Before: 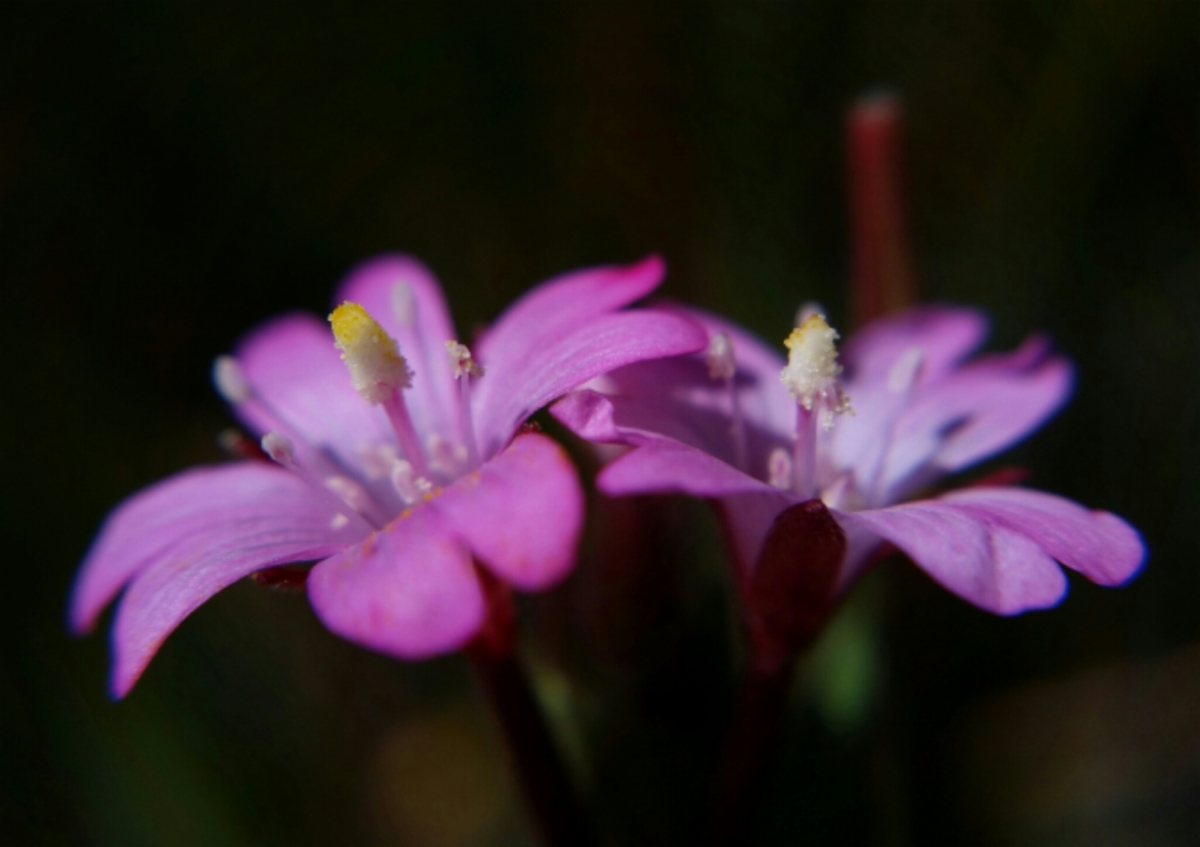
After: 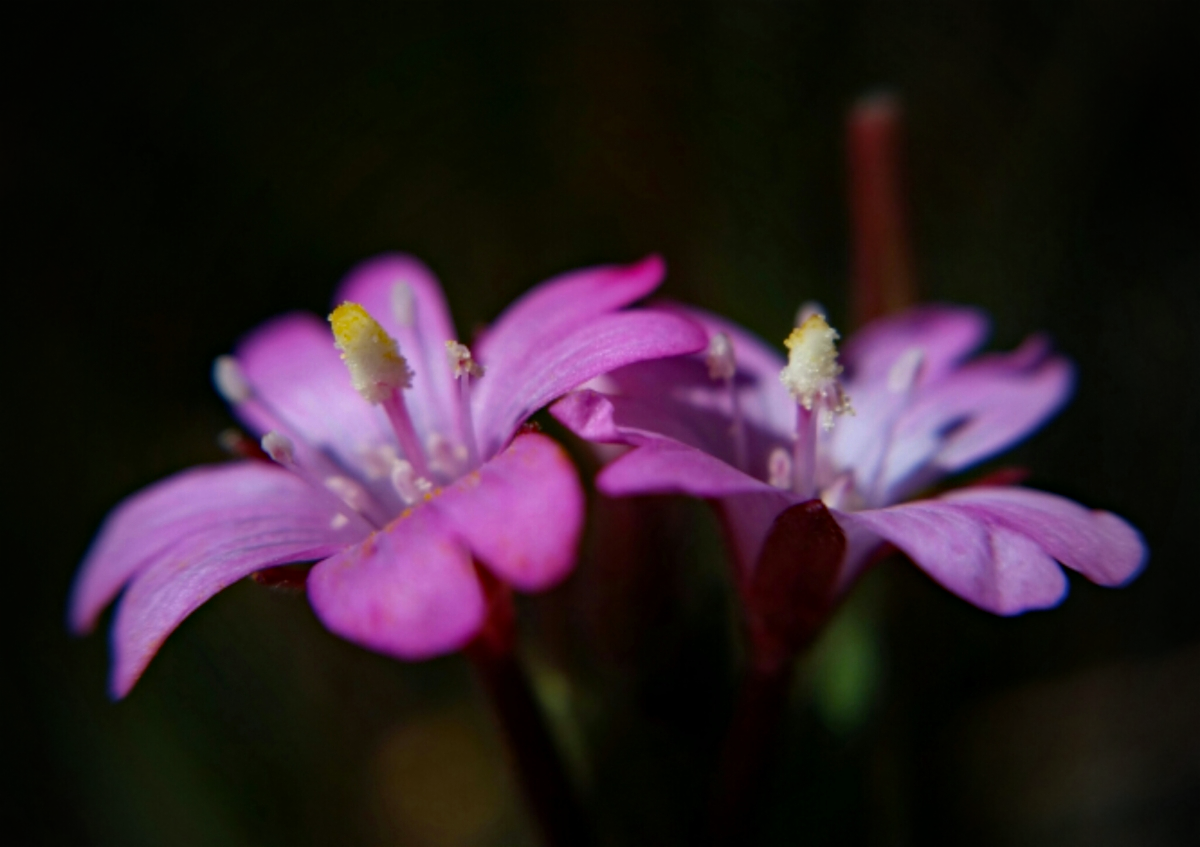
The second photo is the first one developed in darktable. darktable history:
haze removal: compatibility mode true, adaptive false
vignetting: fall-off start 67.29%, center (-0.035, 0.154), width/height ratio 1.011
